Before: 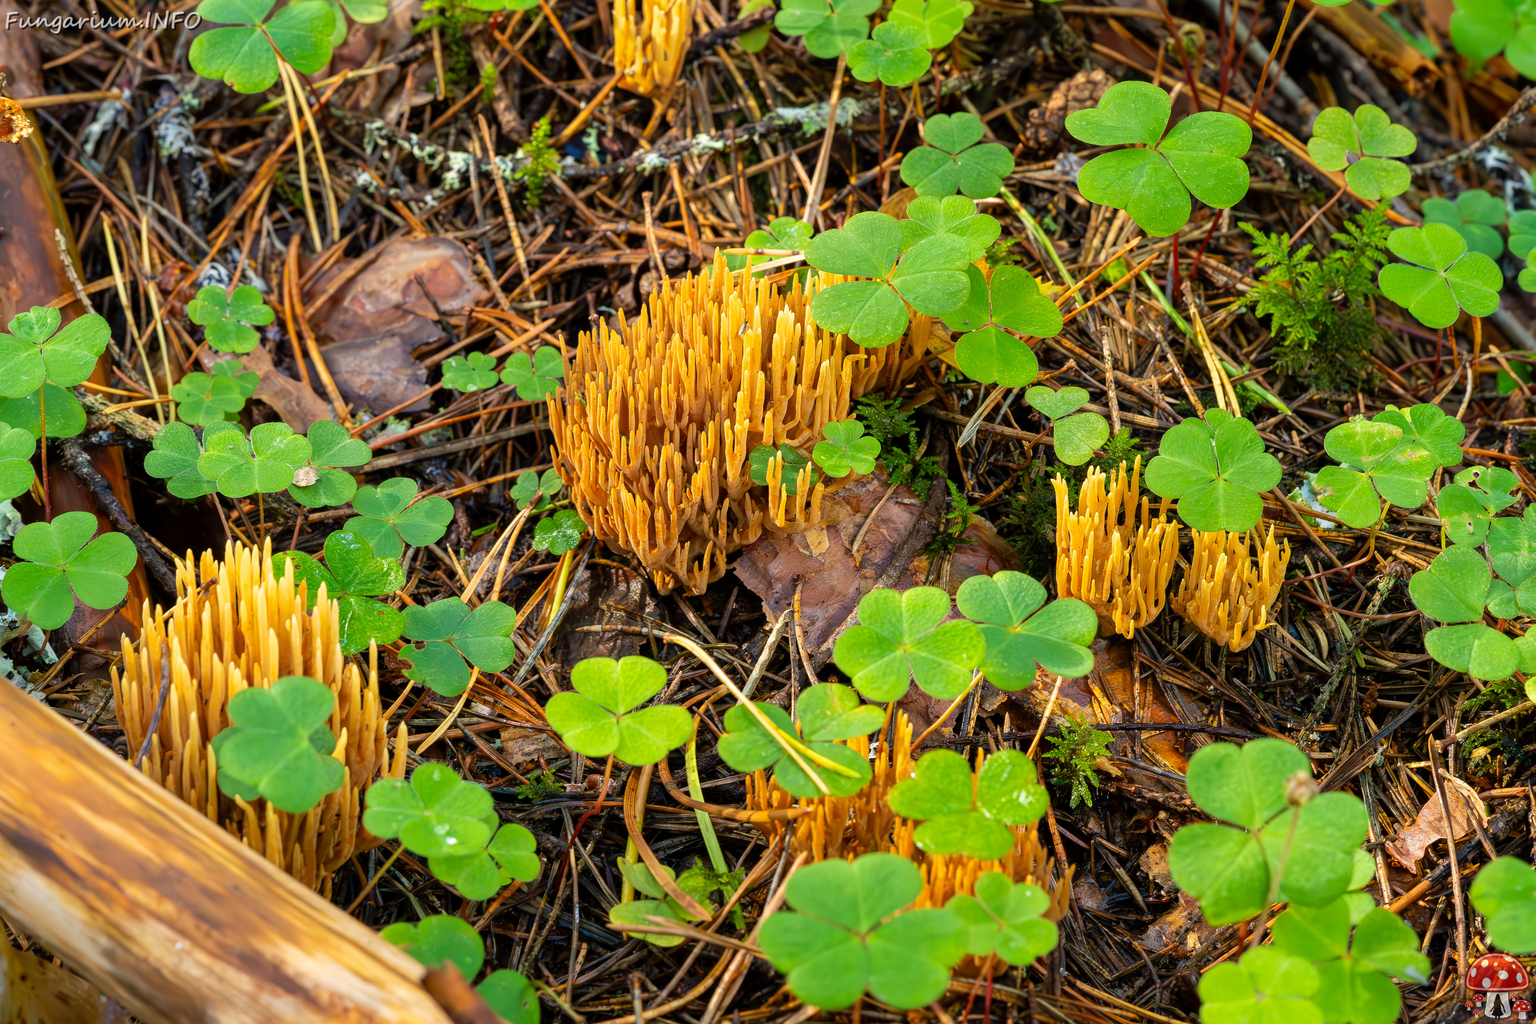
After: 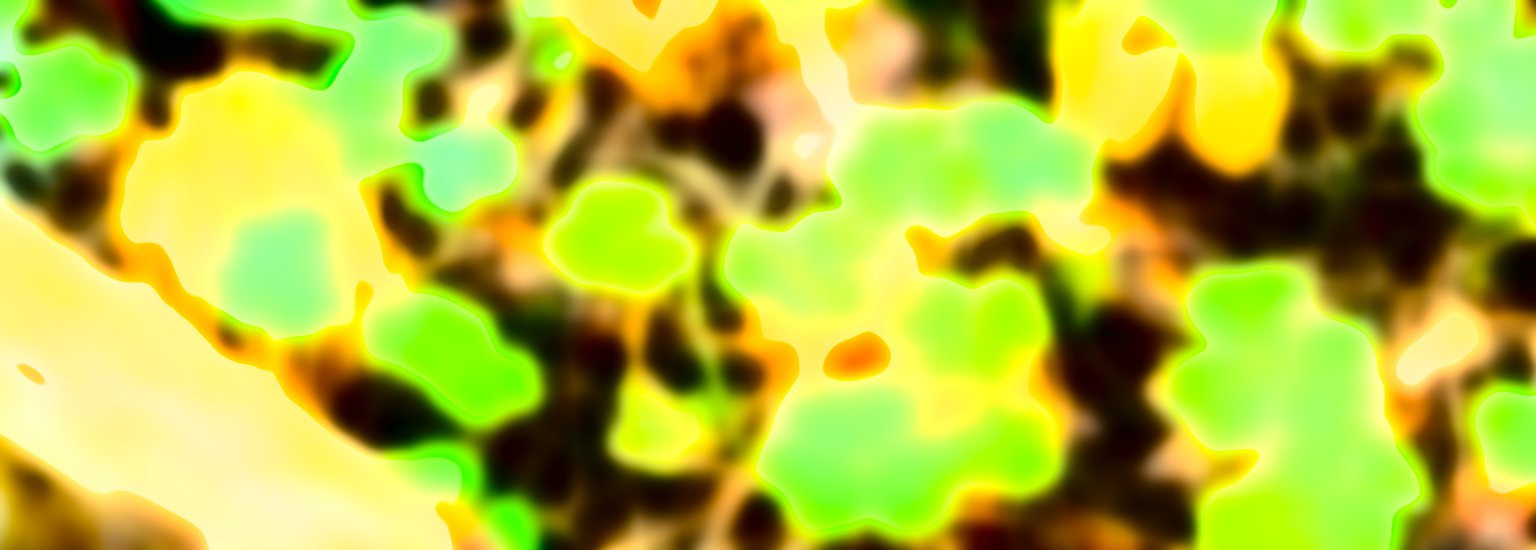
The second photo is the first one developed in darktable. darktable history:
crop and rotate: top 46.237%
tone equalizer: -8 EV -0.417 EV, -7 EV -0.389 EV, -6 EV -0.333 EV, -5 EV -0.222 EV, -3 EV 0.222 EV, -2 EV 0.333 EV, -1 EV 0.389 EV, +0 EV 0.417 EV, edges refinement/feathering 500, mask exposure compensation -1.57 EV, preserve details no
shadows and highlights: low approximation 0.01, soften with gaussian
lowpass: radius 31.92, contrast 1.72, brightness -0.98, saturation 0.94
color correction: highlights a* -7.33, highlights b* 1.26, shadows a* -3.55, saturation 1.4
color balance: mode lift, gamma, gain (sRGB), lift [0.97, 1, 1, 1], gamma [1.03, 1, 1, 1]
exposure: exposure 2.003 EV, compensate highlight preservation false
